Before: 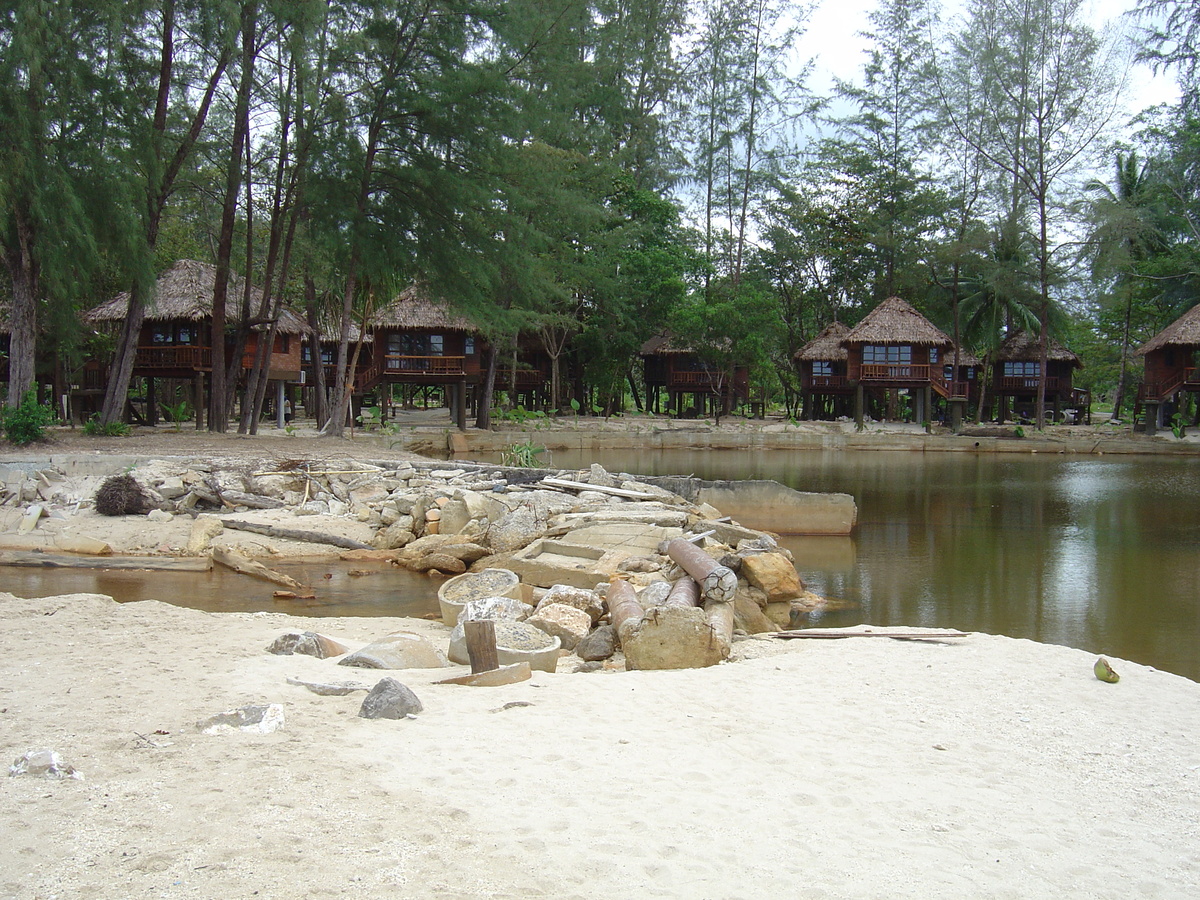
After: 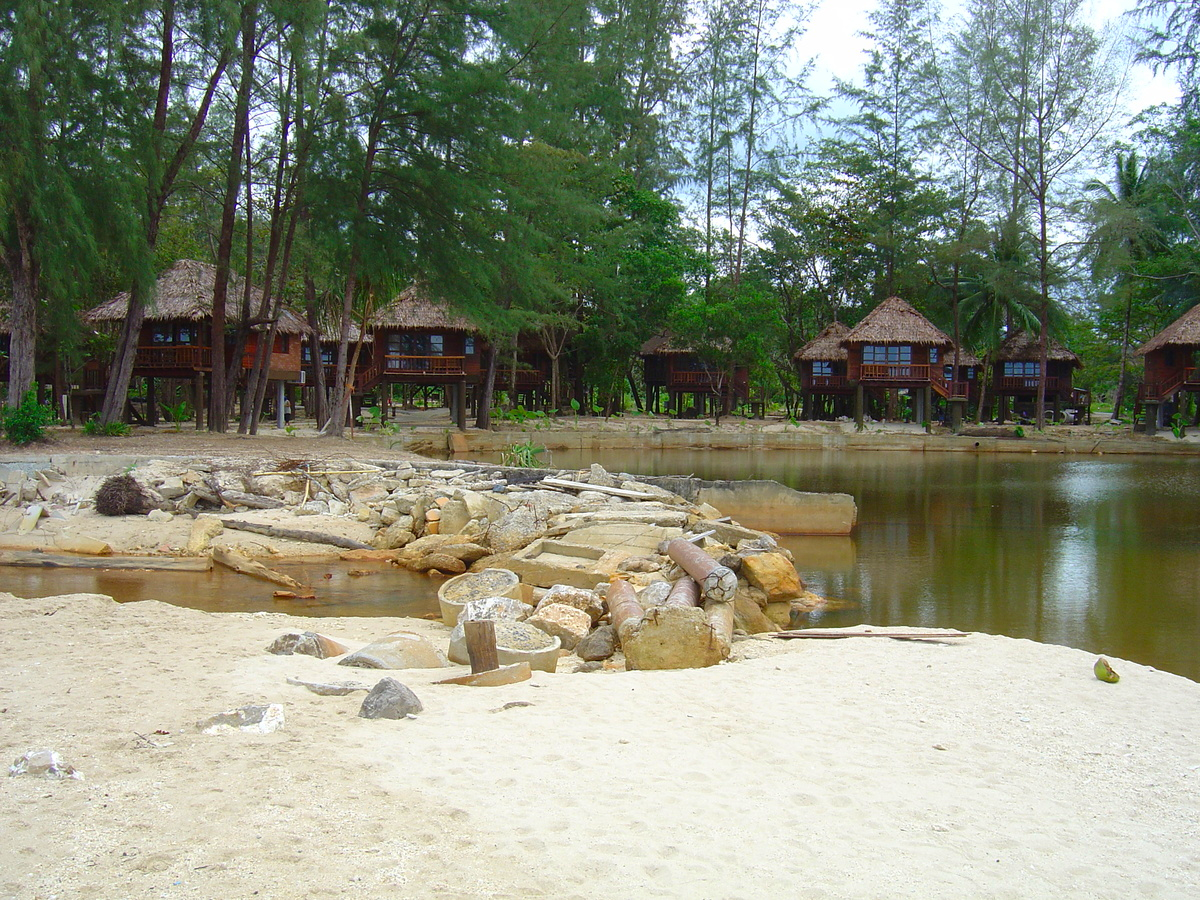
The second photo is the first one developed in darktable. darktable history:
contrast brightness saturation: saturation 0.482
